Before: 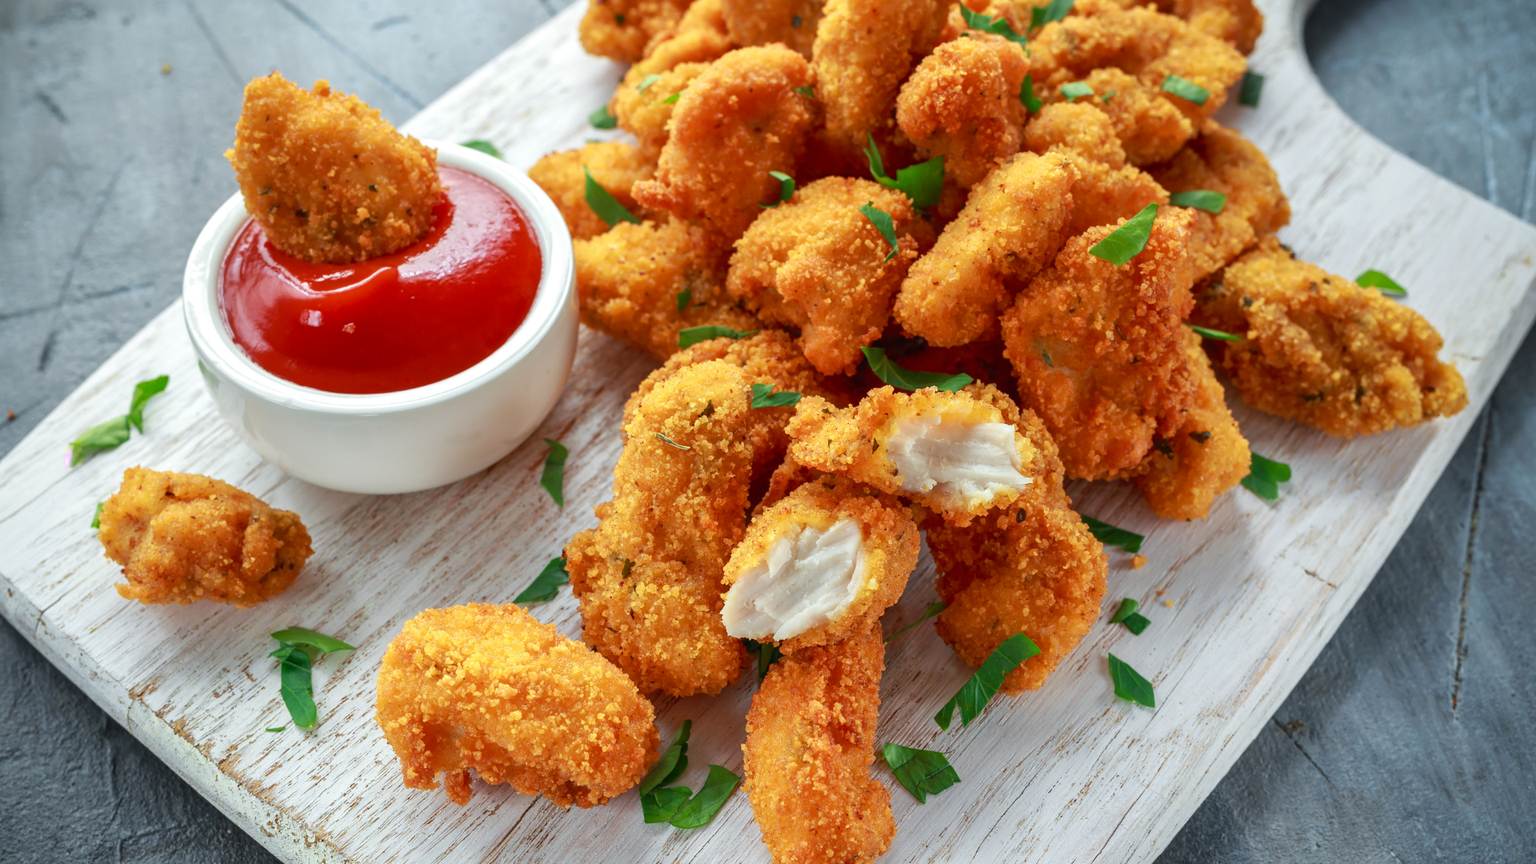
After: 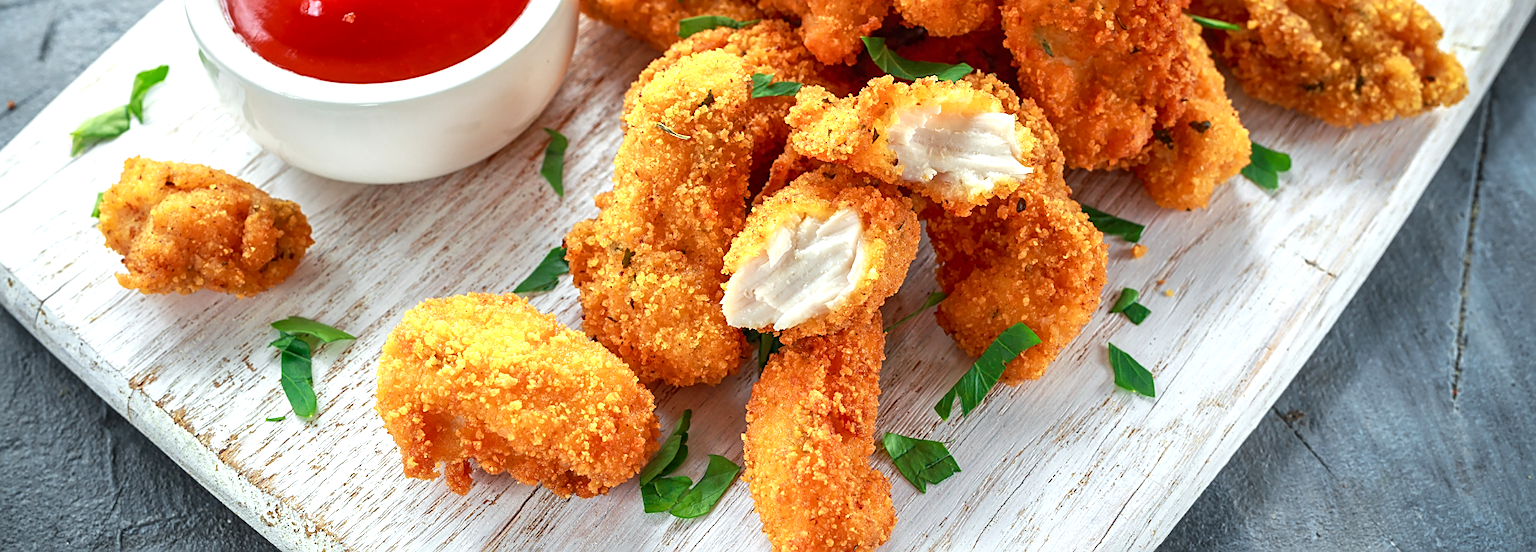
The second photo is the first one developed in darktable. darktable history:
local contrast: highlights 104%, shadows 101%, detail 120%, midtone range 0.2
crop and rotate: top 35.975%
sharpen: on, module defaults
exposure: black level correction 0, exposure 0.5 EV, compensate highlight preservation false
